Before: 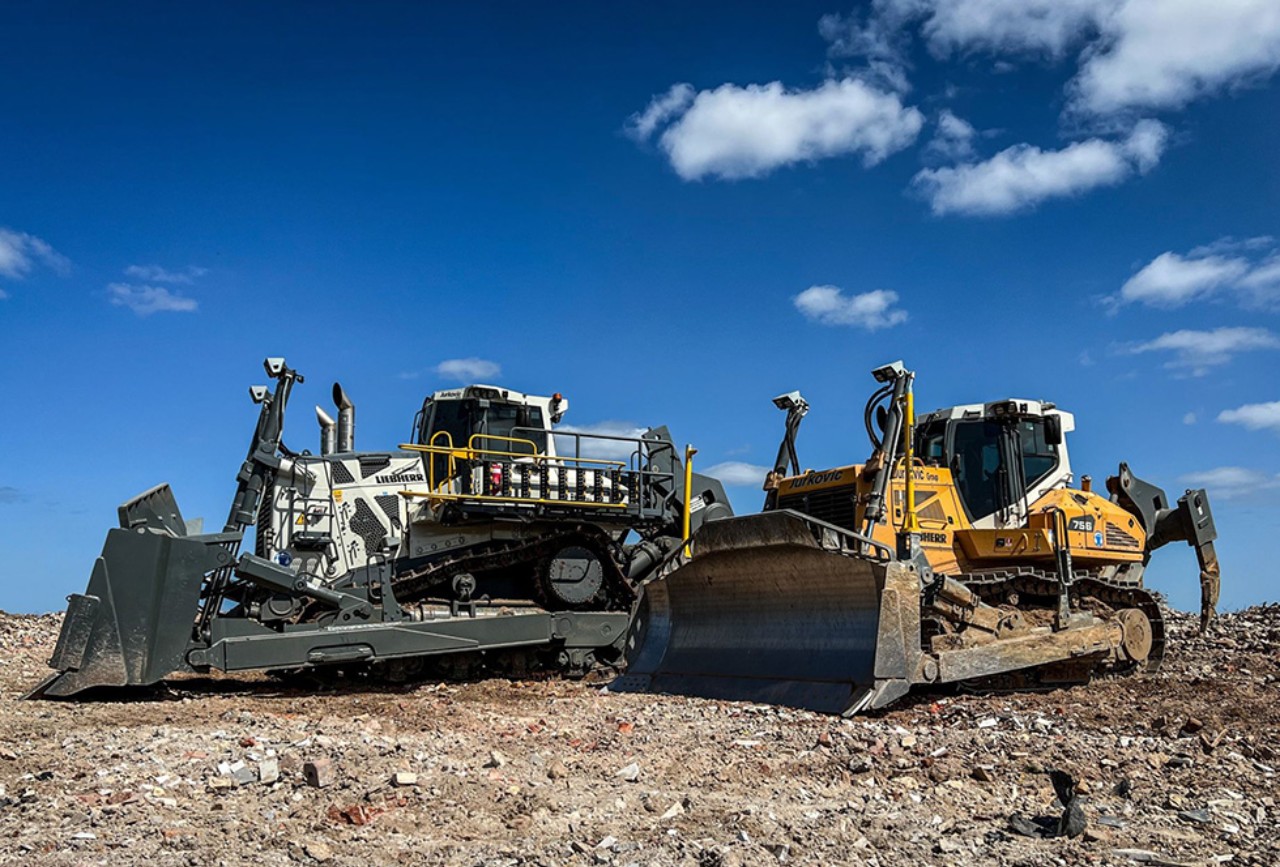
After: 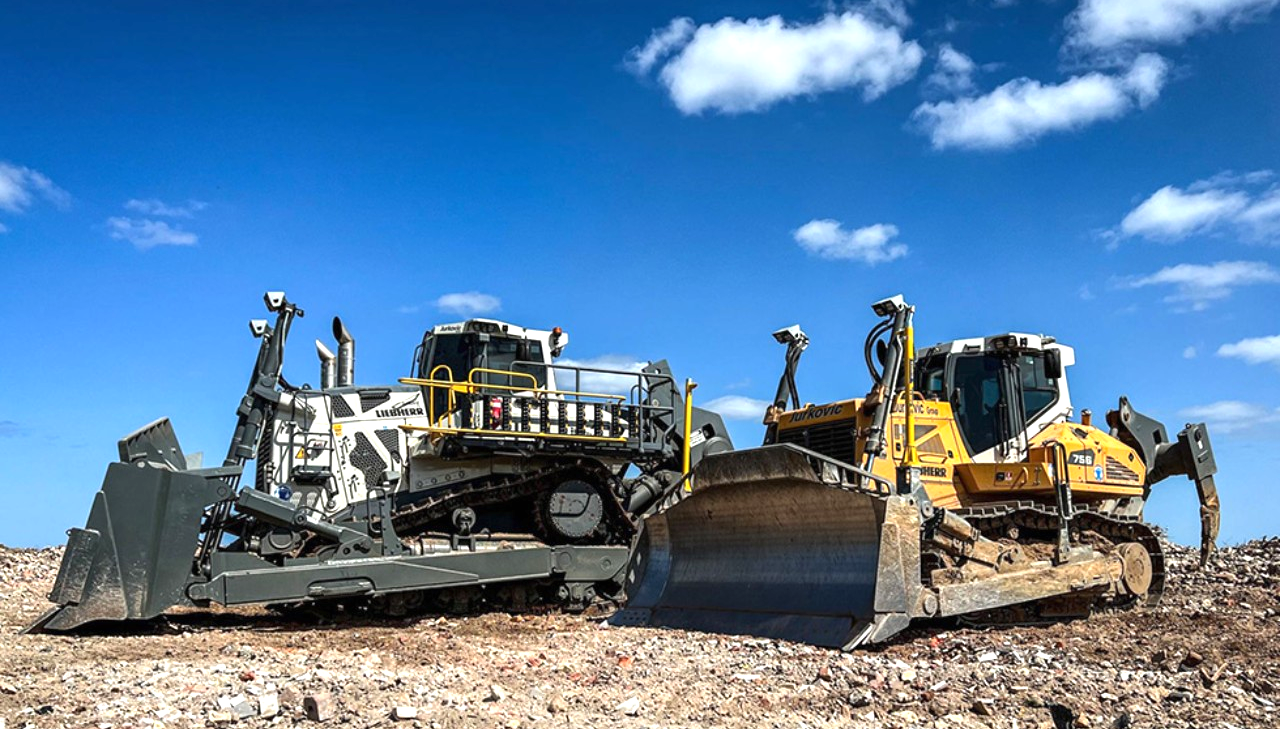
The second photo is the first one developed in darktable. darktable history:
exposure: black level correction 0, exposure 0.7 EV, compensate exposure bias true, compensate highlight preservation false
crop: top 7.625%, bottom 8.027%
